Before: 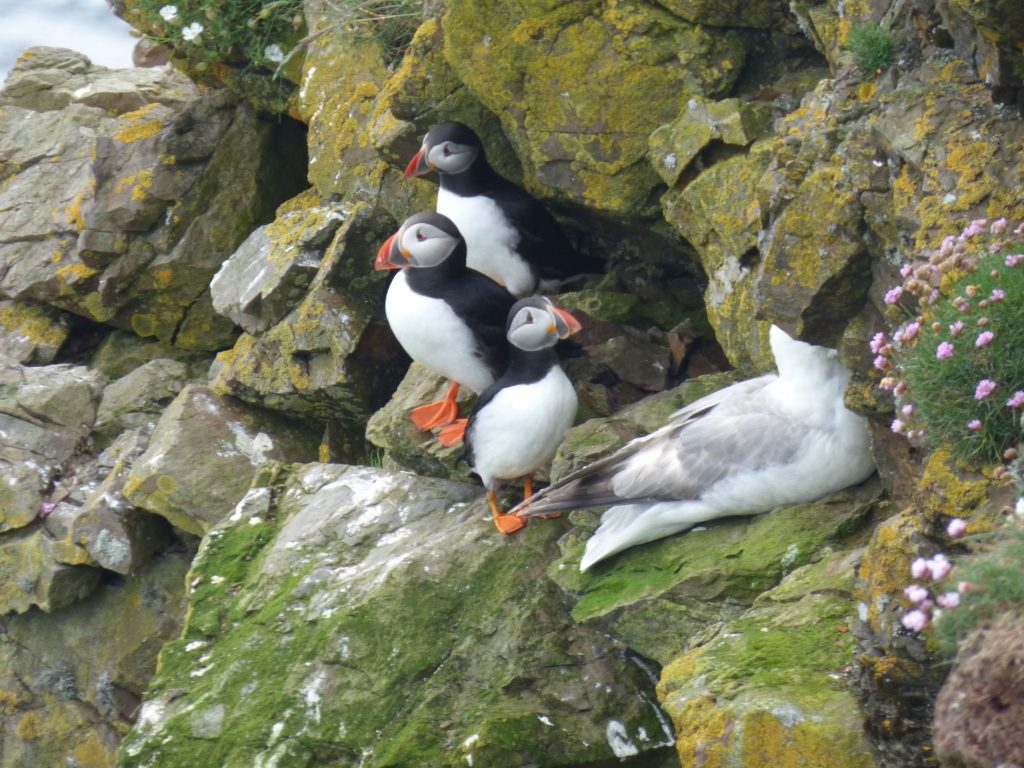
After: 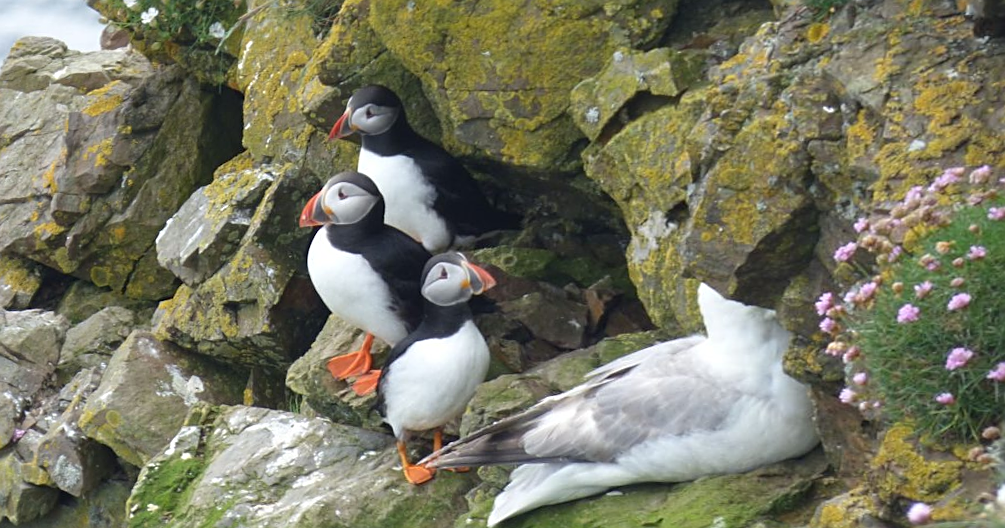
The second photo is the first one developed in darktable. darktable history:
color balance rgb: on, module defaults
sharpen: on, module defaults
rotate and perspective: rotation 1.69°, lens shift (vertical) -0.023, lens shift (horizontal) -0.291, crop left 0.025, crop right 0.988, crop top 0.092, crop bottom 0.842
crop: bottom 19.644%
